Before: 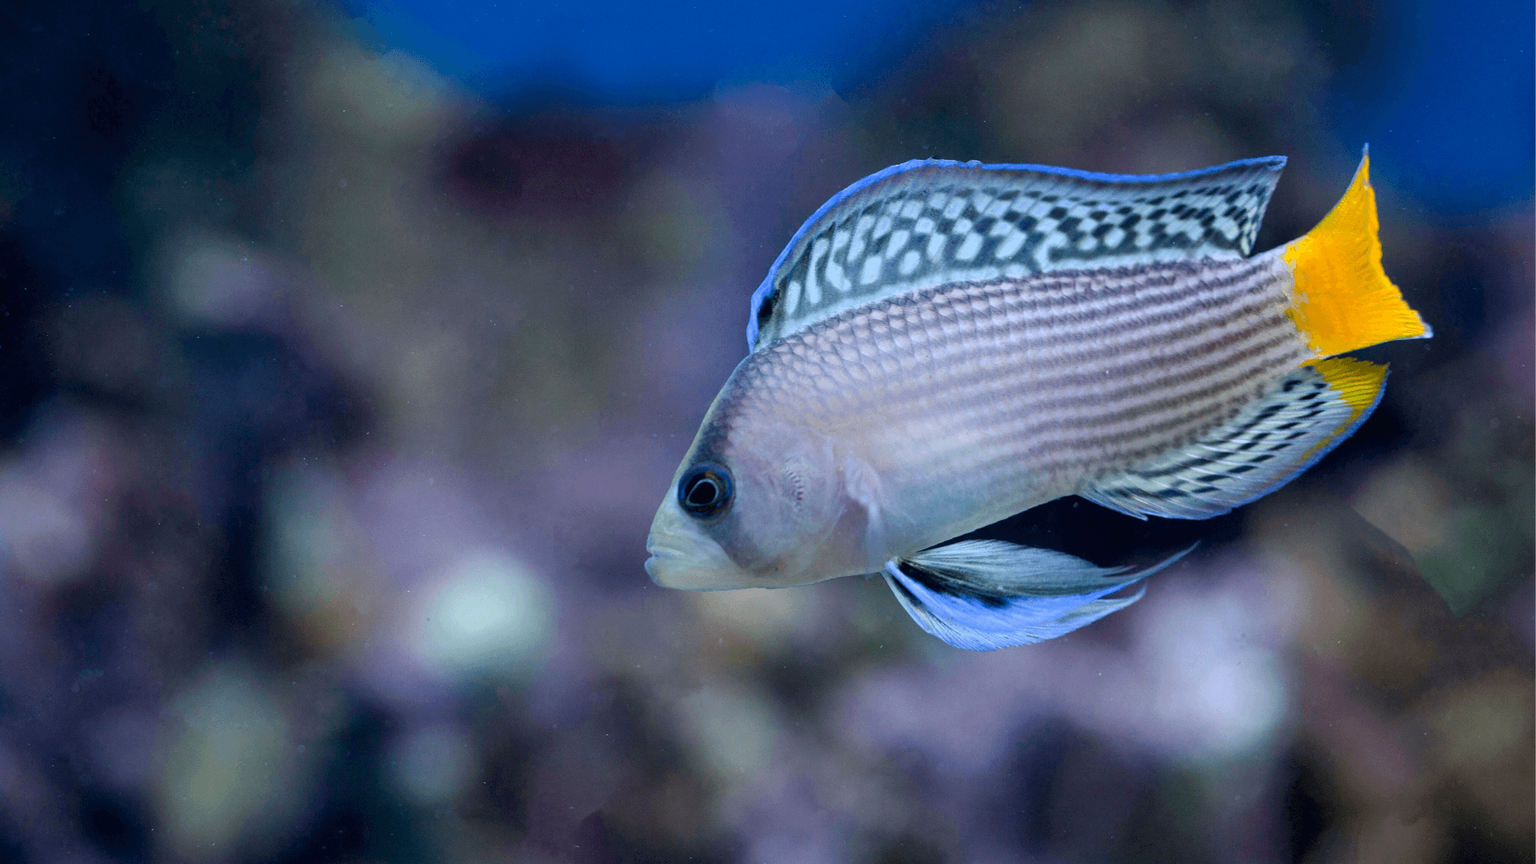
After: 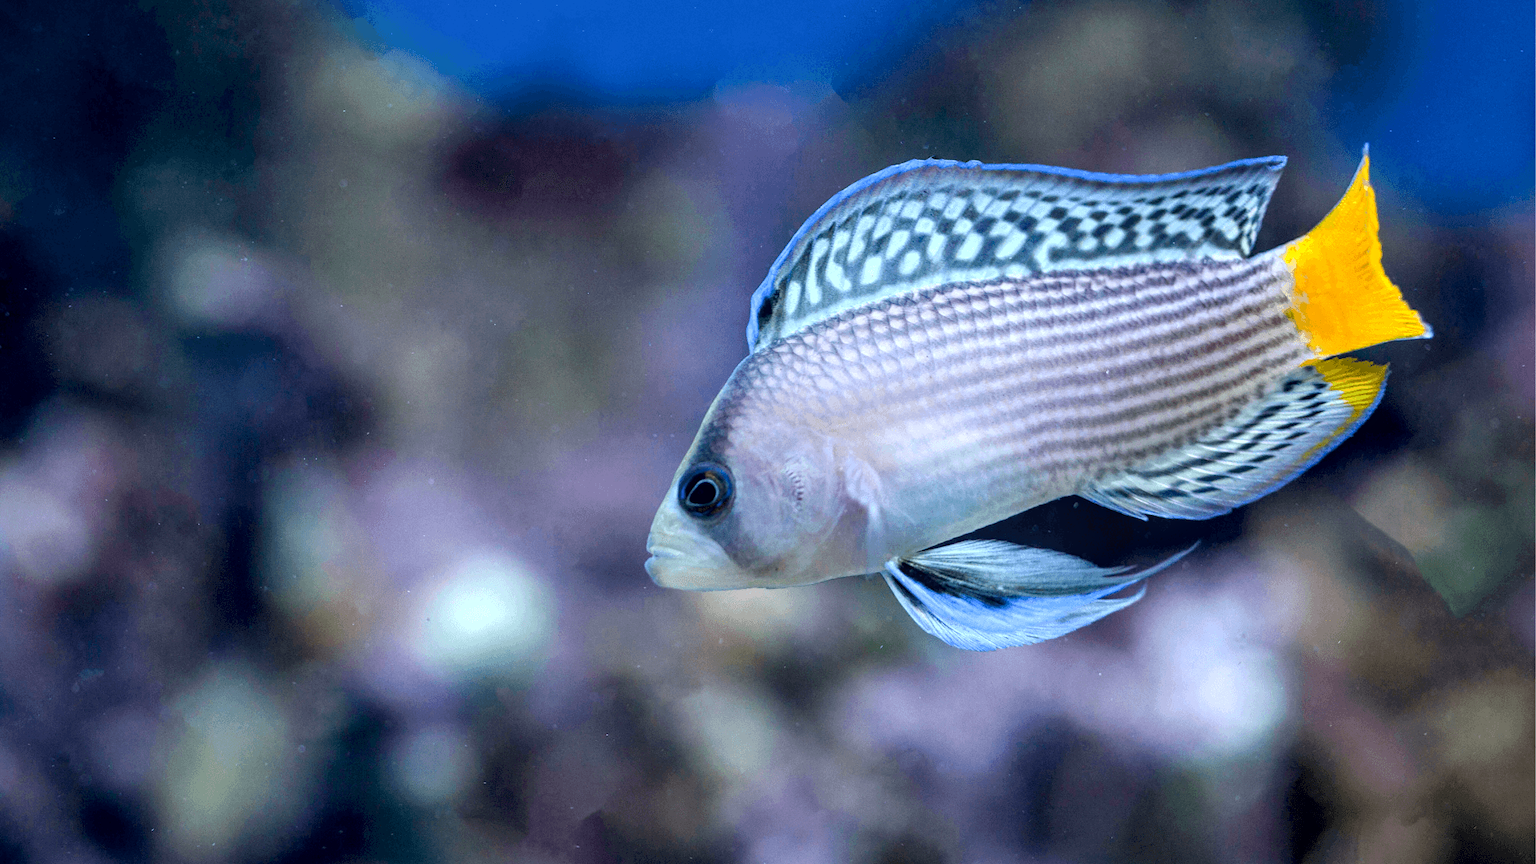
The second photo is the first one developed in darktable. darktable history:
exposure: black level correction 0.001, exposure 0.5 EV, compensate exposure bias true, compensate highlight preservation false
local contrast: on, module defaults
